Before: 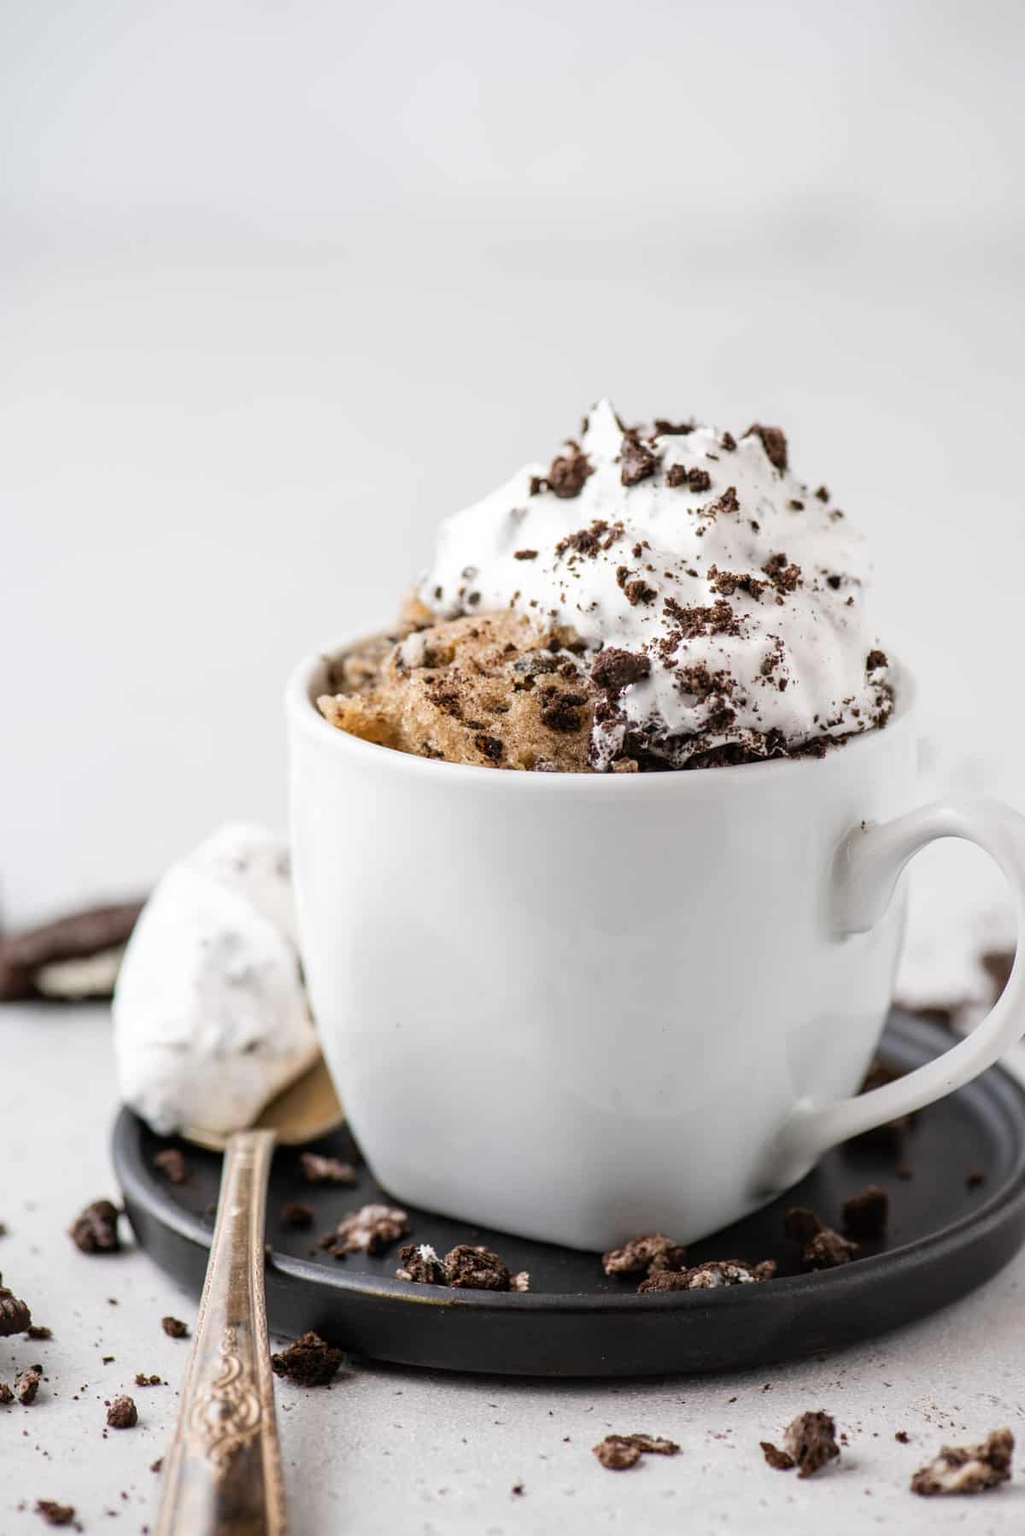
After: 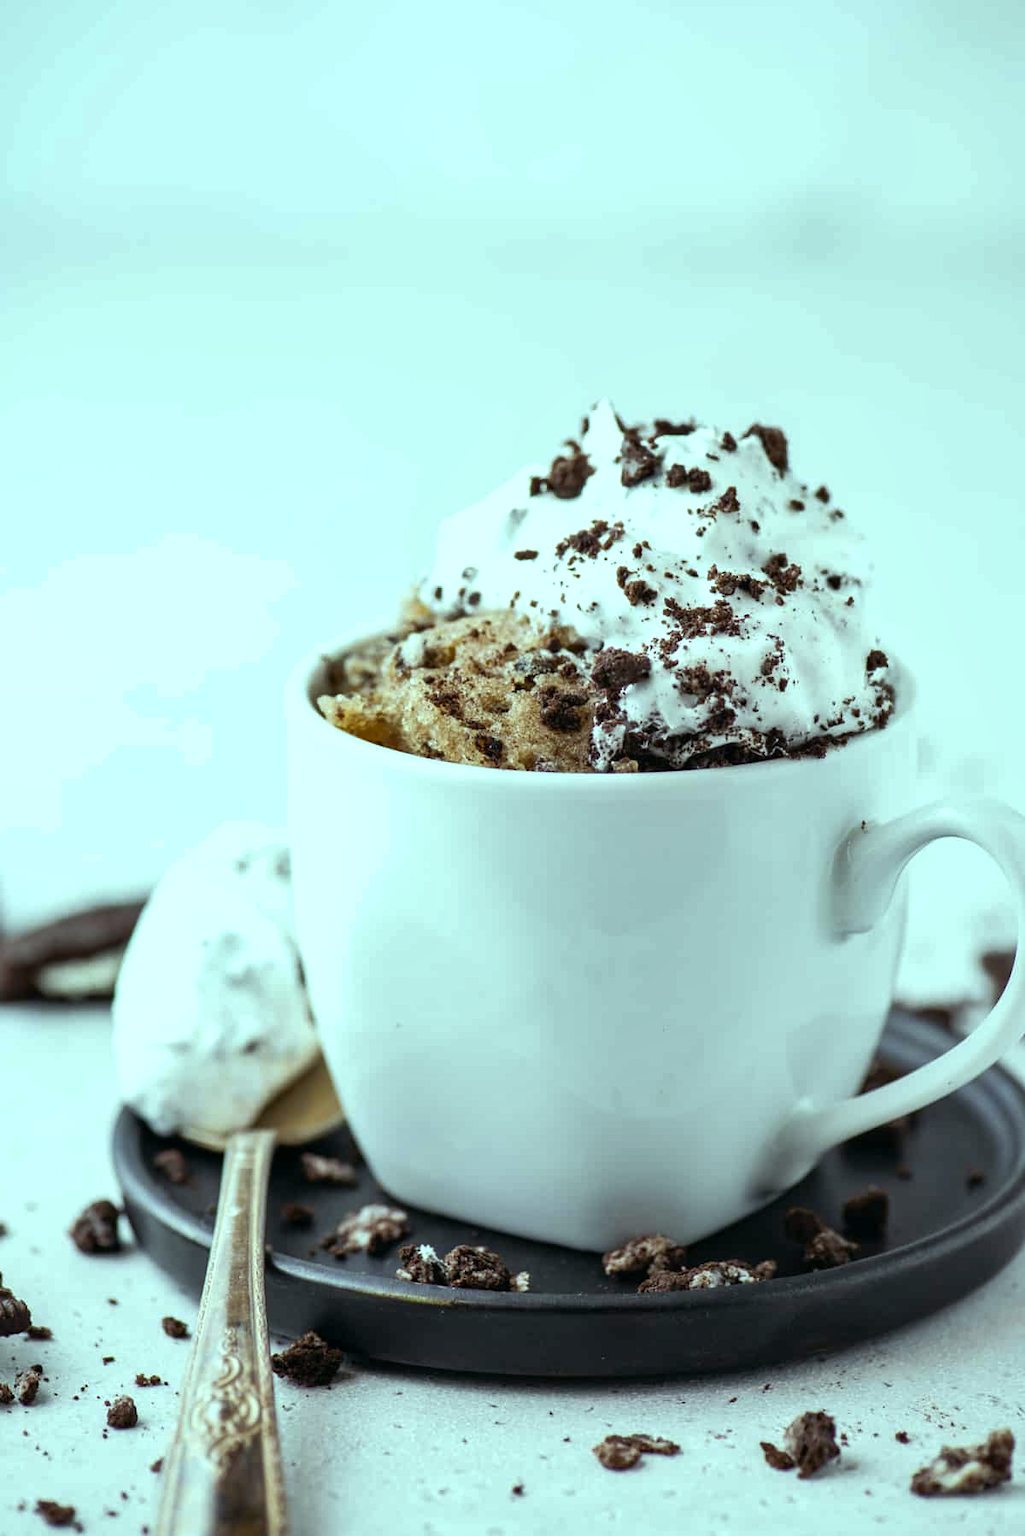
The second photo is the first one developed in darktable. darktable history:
color balance: mode lift, gamma, gain (sRGB), lift [0.997, 0.979, 1.021, 1.011], gamma [1, 1.084, 0.916, 0.998], gain [1, 0.87, 1.13, 1.101], contrast 4.55%, contrast fulcrum 38.24%, output saturation 104.09%
shadows and highlights: shadows 20.91, highlights -35.45, soften with gaussian
sharpen: radius 2.883, amount 0.868, threshold 47.523
